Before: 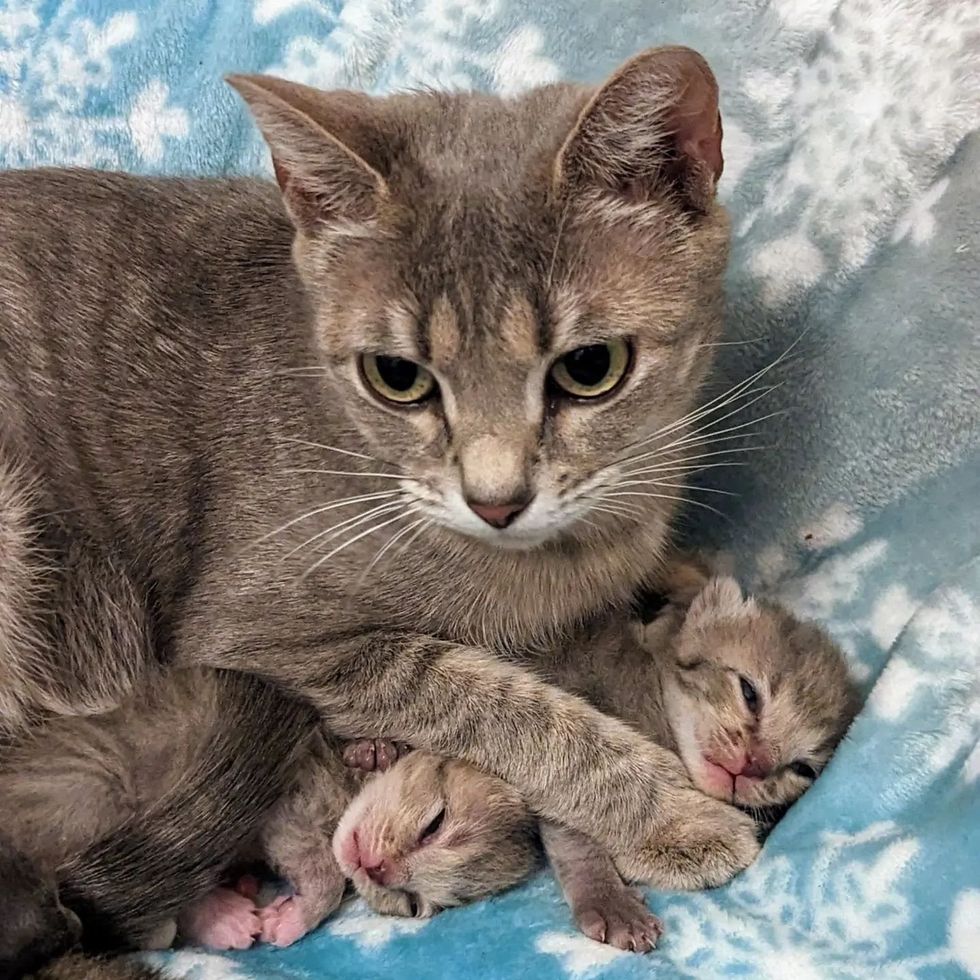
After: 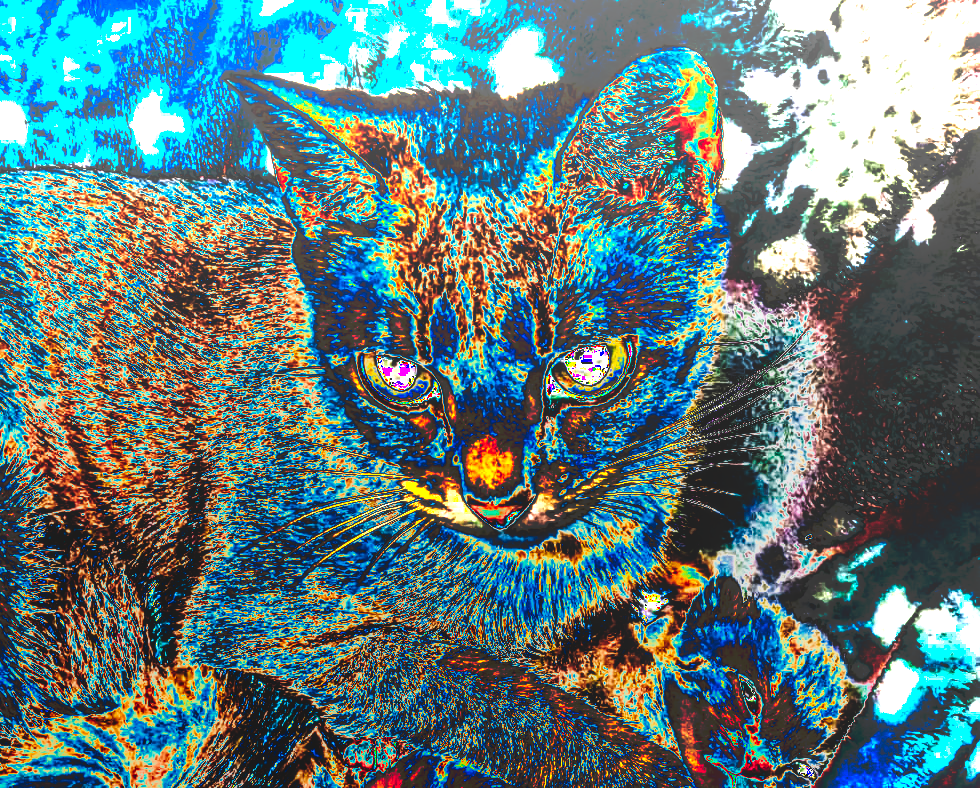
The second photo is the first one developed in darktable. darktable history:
local contrast: highlights 62%, detail 143%, midtone range 0.422
tone curve: curves: ch0 [(0, 0) (0.003, 0.99) (0.011, 0.983) (0.025, 0.934) (0.044, 0.719) (0.069, 0.382) (0.1, 0.204) (0.136, 0.093) (0.177, 0.094) (0.224, 0.093) (0.277, 0.098) (0.335, 0.214) (0.399, 0.616) (0.468, 0.827) (0.543, 0.464) (0.623, 0.145) (0.709, 0.127) (0.801, 0.187) (0.898, 0.203) (1, 1)], preserve colors none
crop: bottom 19.542%
haze removal: strength 0.023, distance 0.247, compatibility mode true, adaptive false
exposure: exposure 0.753 EV, compensate highlight preservation false
